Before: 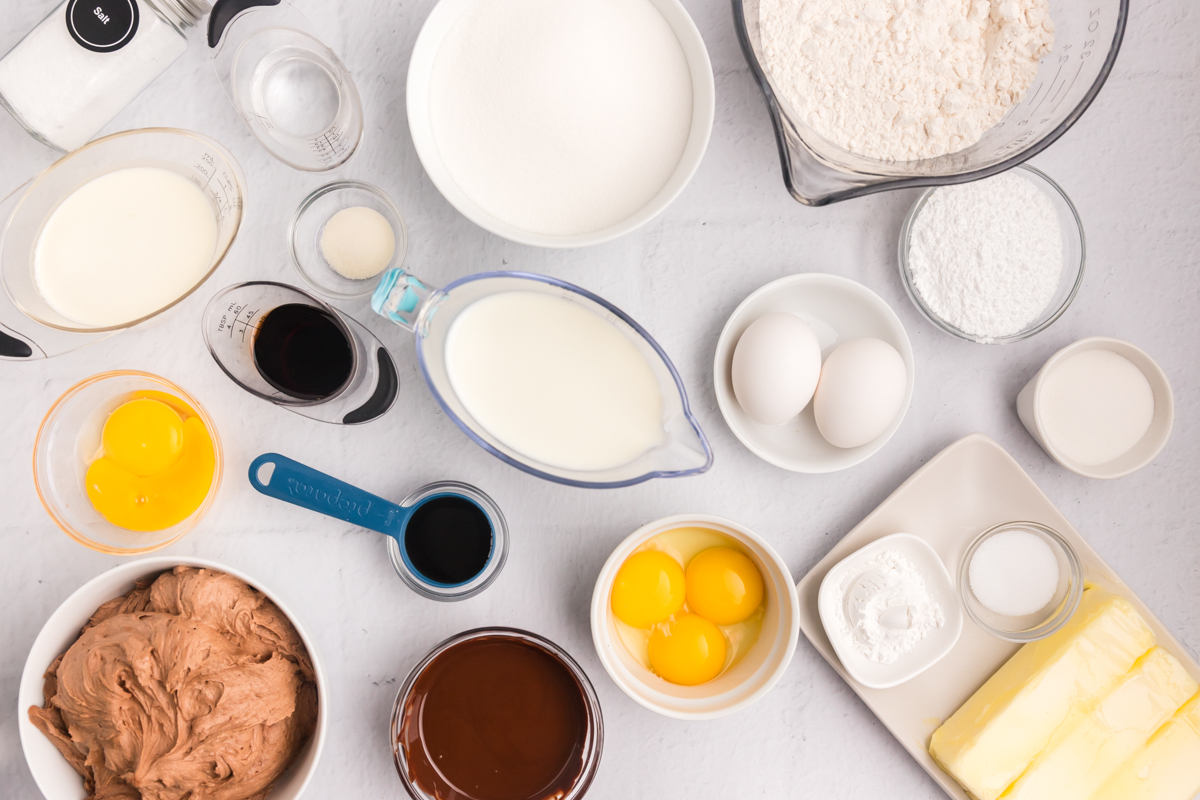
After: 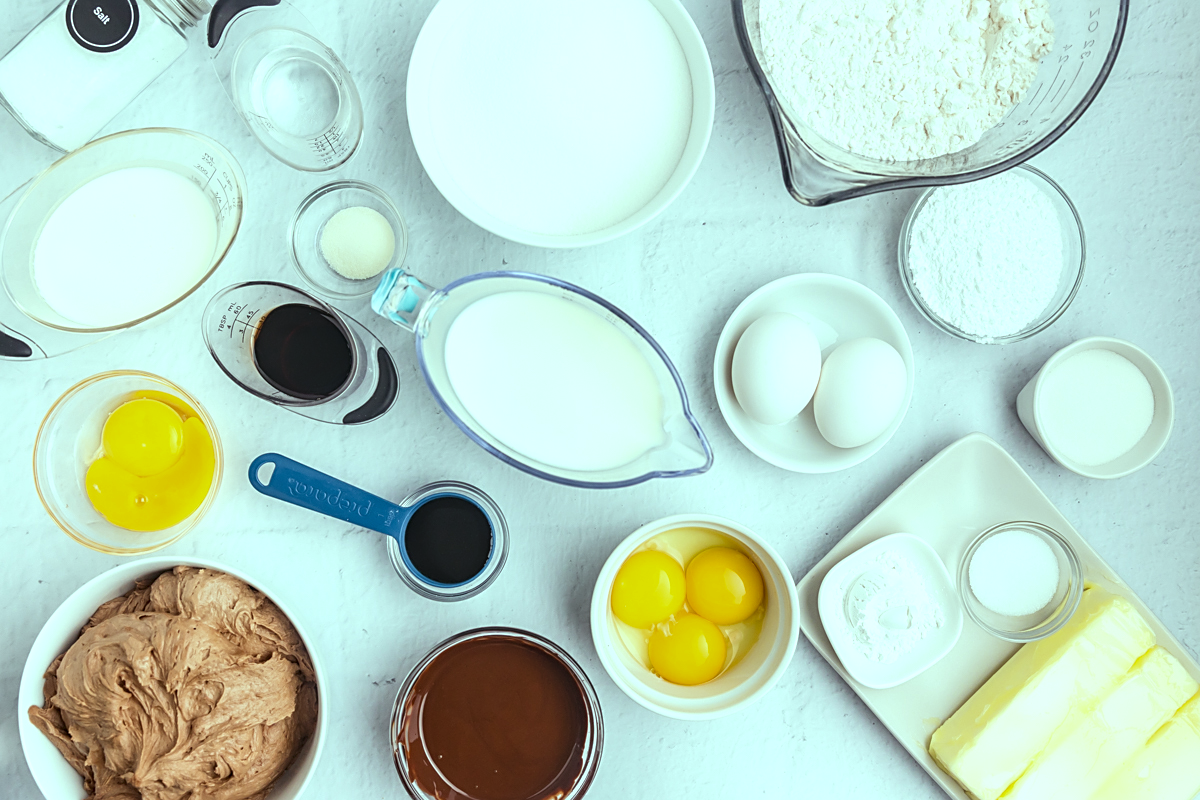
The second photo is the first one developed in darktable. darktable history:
color balance: mode lift, gamma, gain (sRGB), lift [0.997, 0.979, 1.021, 1.011], gamma [1, 1.084, 0.916, 0.998], gain [1, 0.87, 1.13, 1.101], contrast 4.55%, contrast fulcrum 38.24%, output saturation 104.09%
sharpen: on, module defaults
local contrast: on, module defaults
